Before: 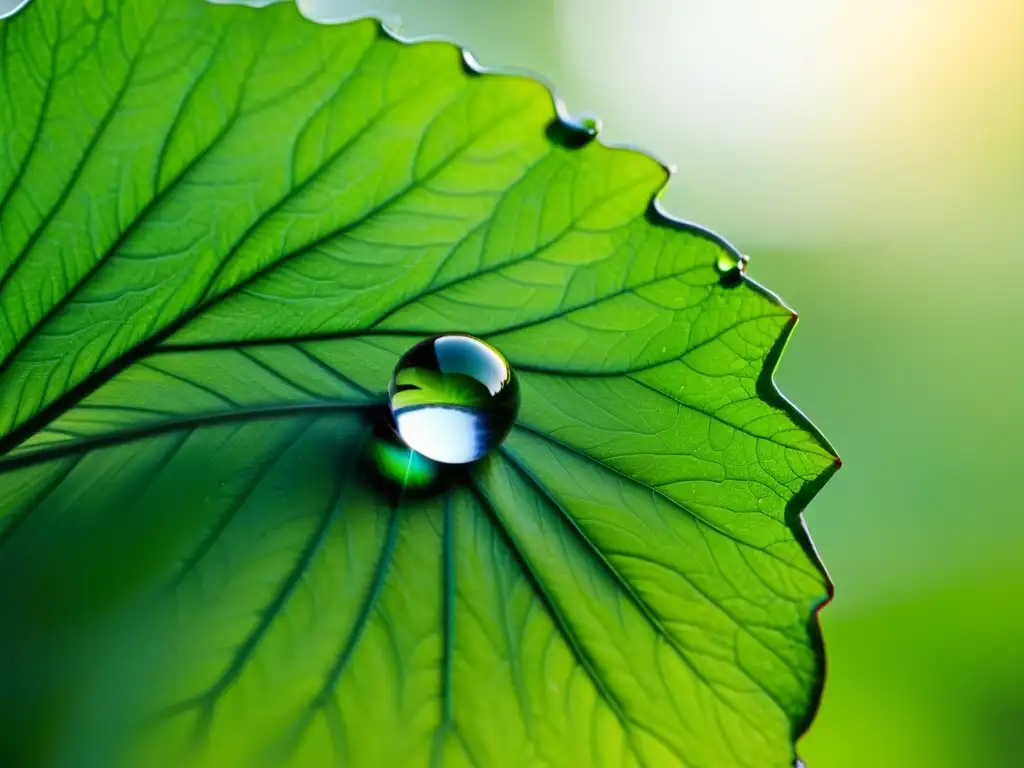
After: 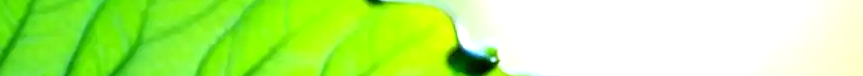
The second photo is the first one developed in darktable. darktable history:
crop and rotate: left 9.644%, top 9.491%, right 6.021%, bottom 80.509%
exposure: black level correction 0.001, exposure 0.955 EV, compensate exposure bias true, compensate highlight preservation false
